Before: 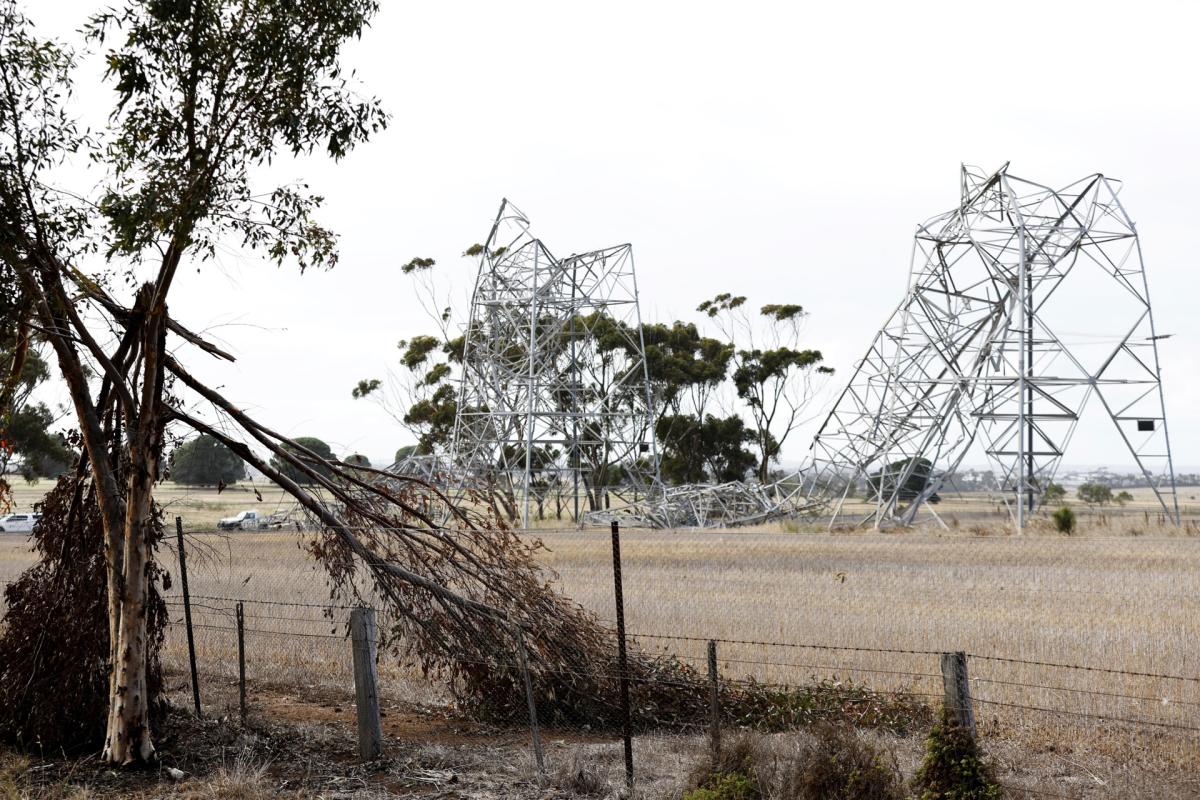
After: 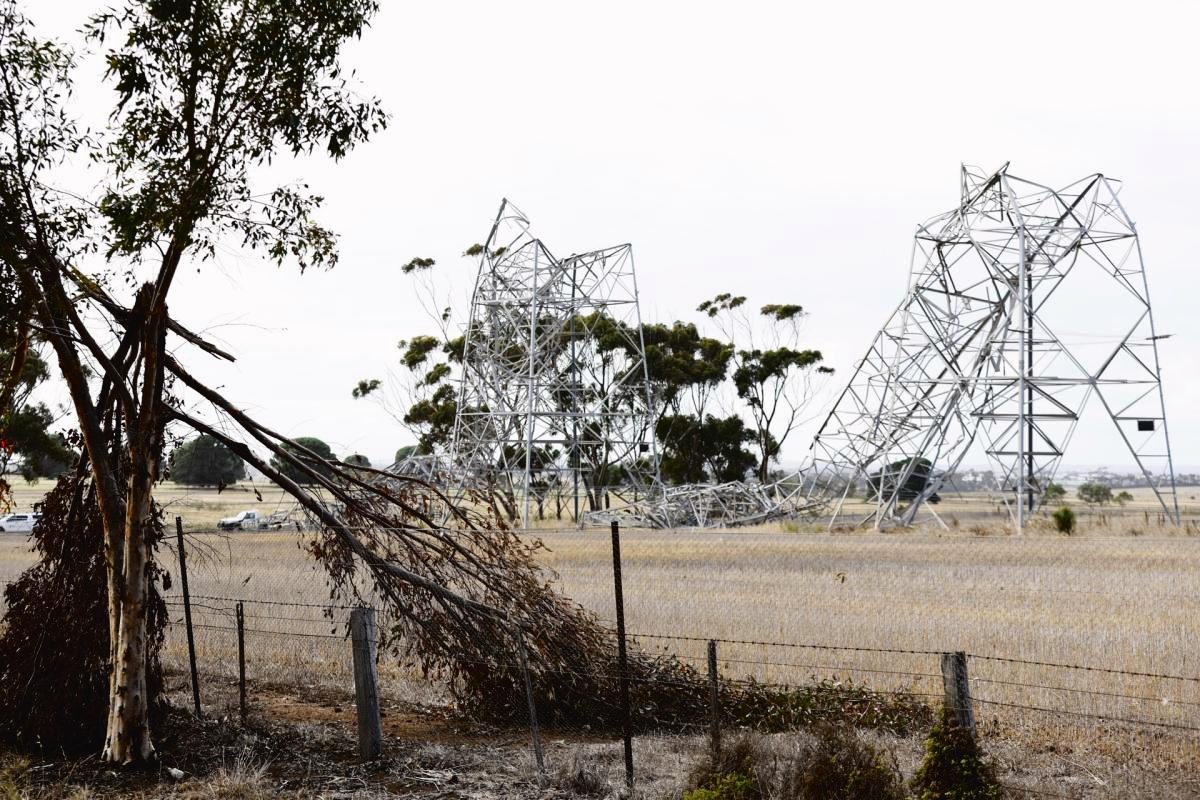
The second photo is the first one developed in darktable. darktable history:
tone curve: curves: ch0 [(0, 0.023) (0.132, 0.075) (0.241, 0.178) (0.487, 0.491) (0.782, 0.8) (1, 0.989)]; ch1 [(0, 0) (0.396, 0.369) (0.467, 0.454) (0.498, 0.5) (0.518, 0.517) (0.57, 0.586) (0.619, 0.663) (0.692, 0.744) (1, 1)]; ch2 [(0, 0) (0.427, 0.416) (0.483, 0.481) (0.503, 0.503) (0.526, 0.527) (0.563, 0.573) (0.632, 0.667) (0.705, 0.737) (0.985, 0.966)], color space Lab, independent channels
